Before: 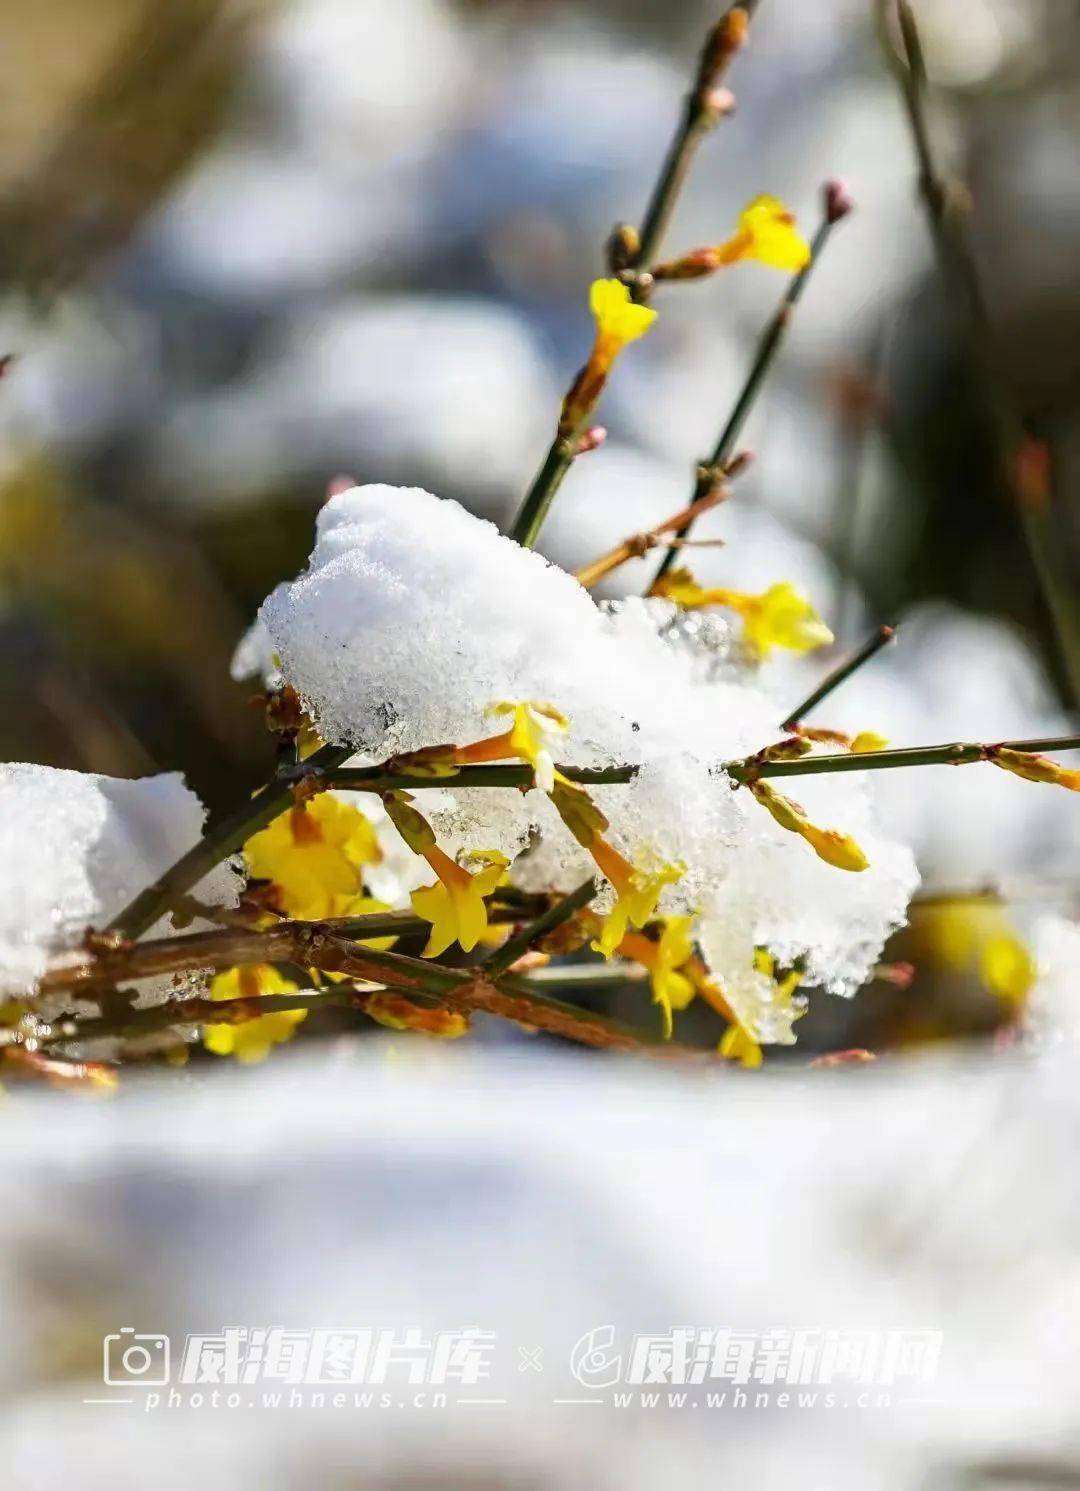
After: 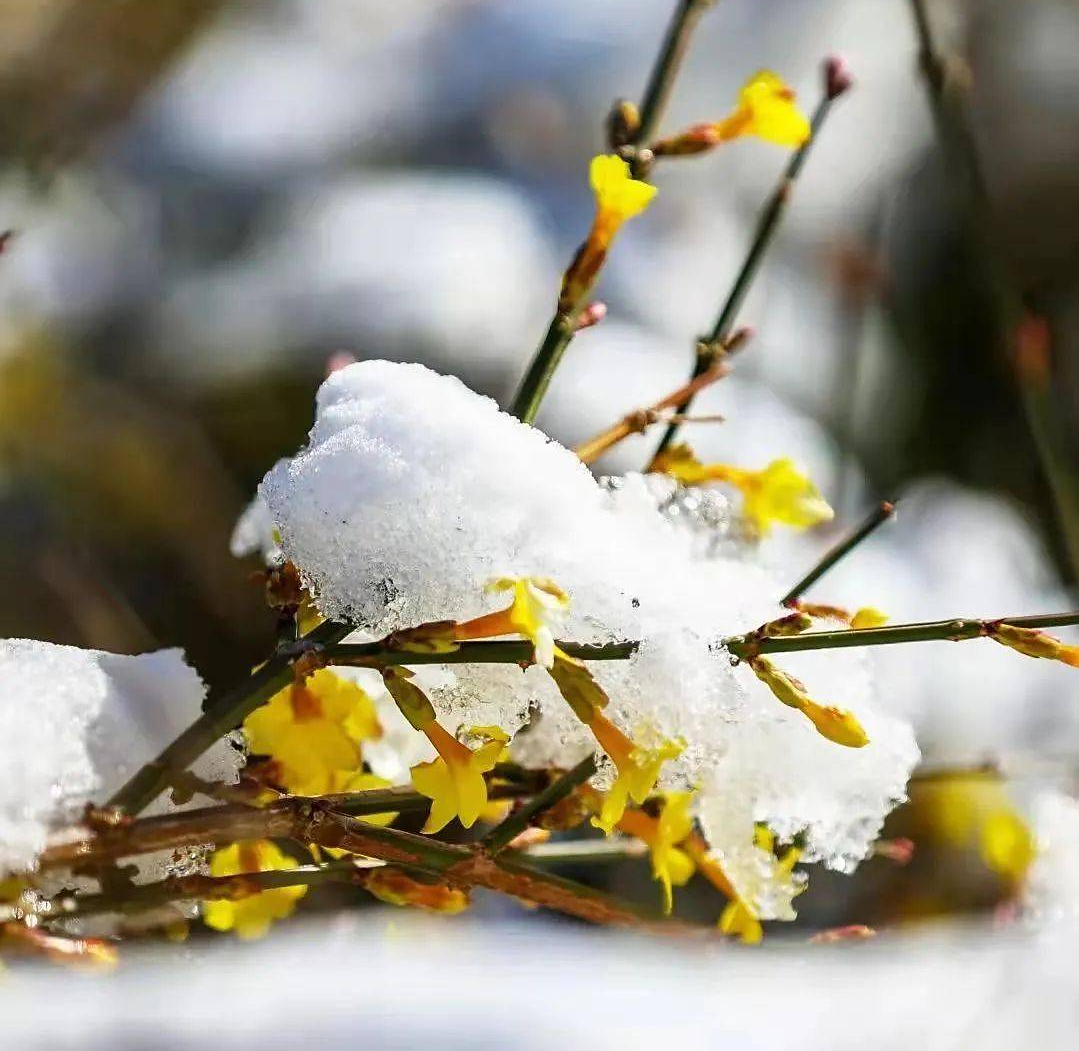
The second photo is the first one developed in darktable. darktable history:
sharpen: radius 1.052, threshold 0.915
crop and rotate: top 8.437%, bottom 21.07%
